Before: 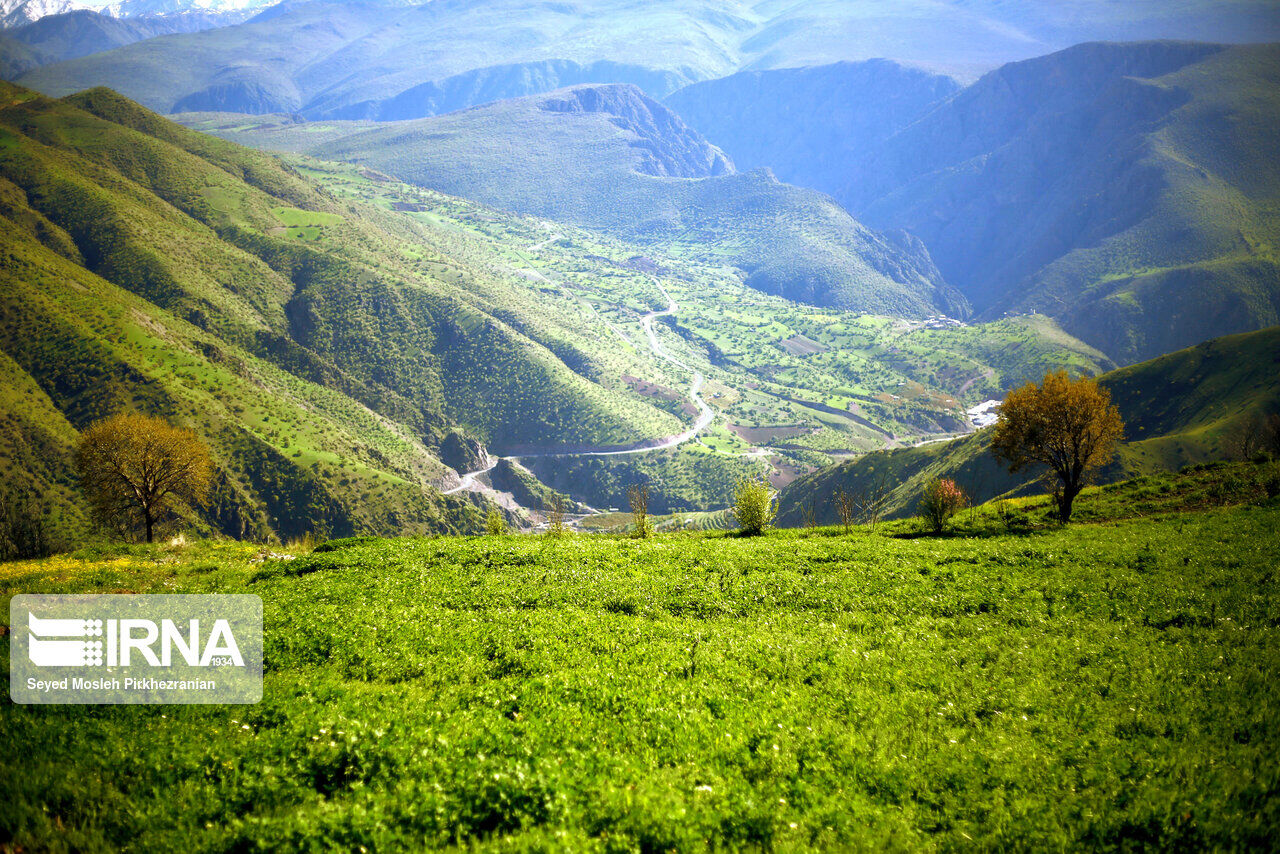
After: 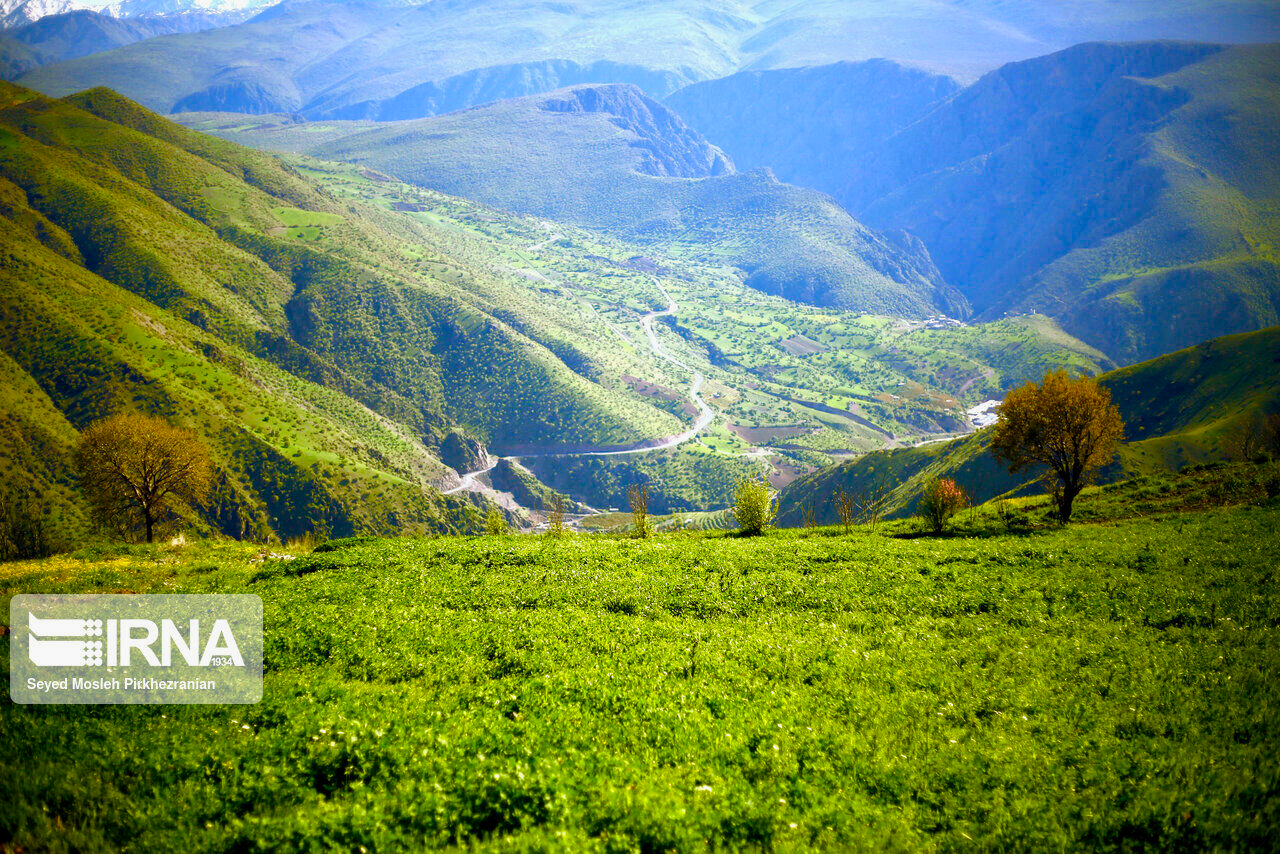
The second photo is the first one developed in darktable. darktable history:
color balance rgb: perceptual saturation grading › global saturation 20%, perceptual saturation grading › highlights -25.487%, perceptual saturation grading › shadows 49.608%, perceptual brilliance grading › global brilliance 1.753%, perceptual brilliance grading › highlights -3.847%, global vibrance 25.051%
